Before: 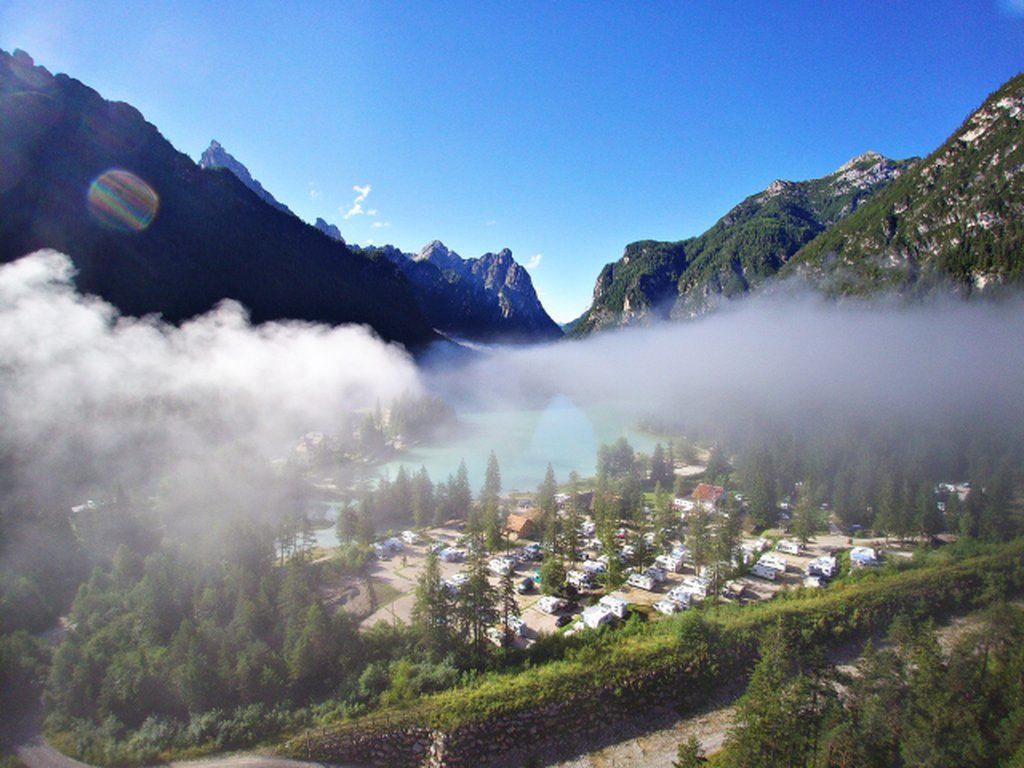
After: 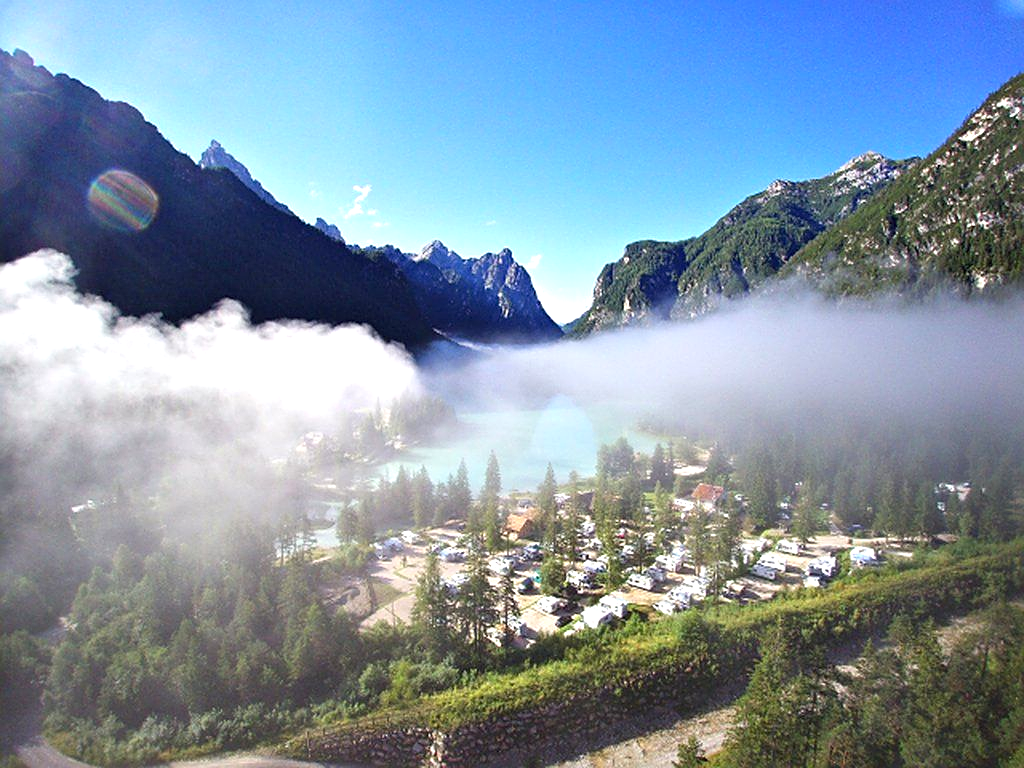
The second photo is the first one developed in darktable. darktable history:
exposure: black level correction 0.001, exposure 0.498 EV, compensate highlight preservation false
sharpen: on, module defaults
